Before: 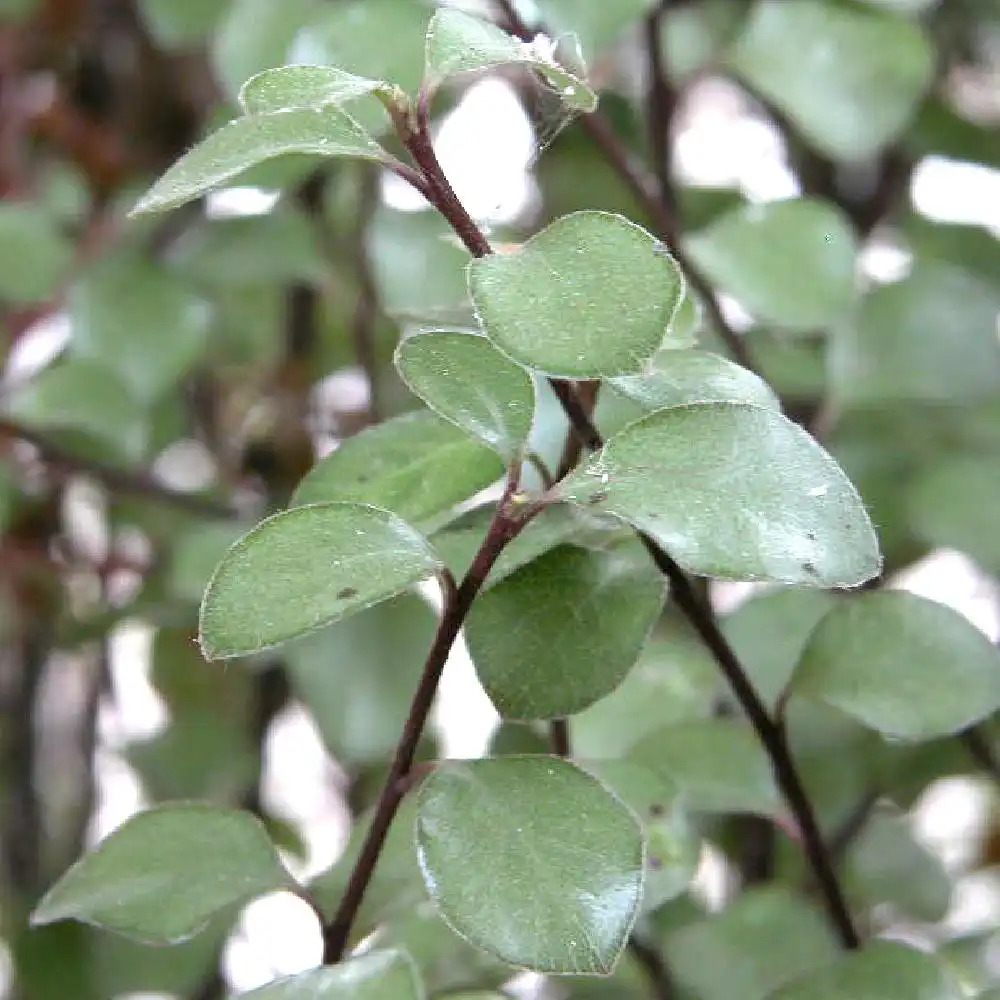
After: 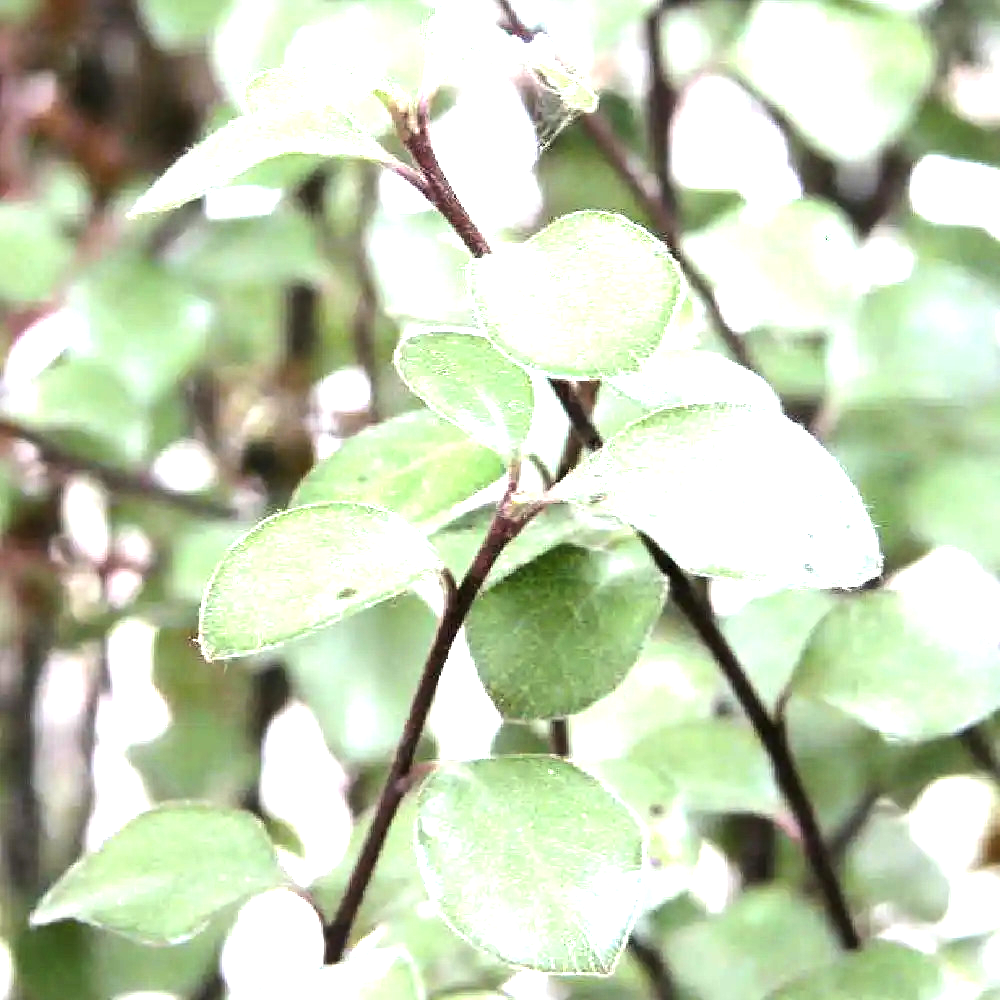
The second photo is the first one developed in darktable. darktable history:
tone equalizer: -8 EV -0.75 EV, -7 EV -0.7 EV, -6 EV -0.6 EV, -5 EV -0.4 EV, -3 EV 0.4 EV, -2 EV 0.6 EV, -1 EV 0.7 EV, +0 EV 0.75 EV, edges refinement/feathering 500, mask exposure compensation -1.57 EV, preserve details no
exposure: exposure 1 EV, compensate highlight preservation false
